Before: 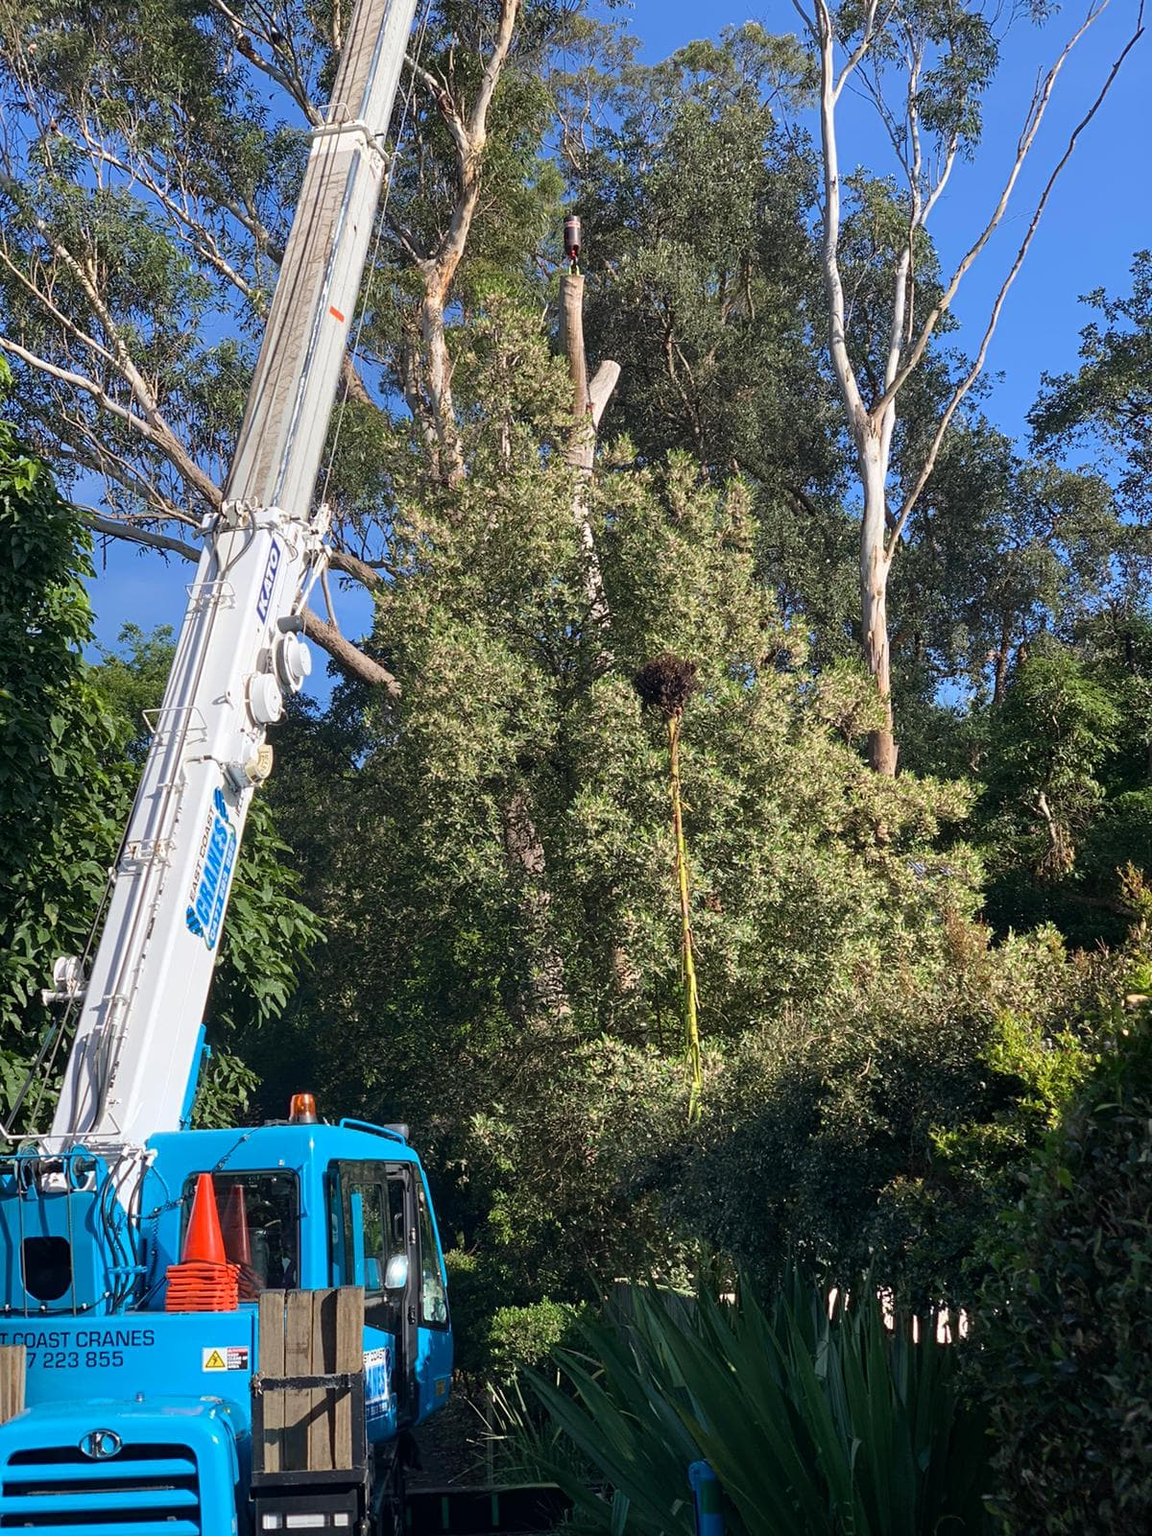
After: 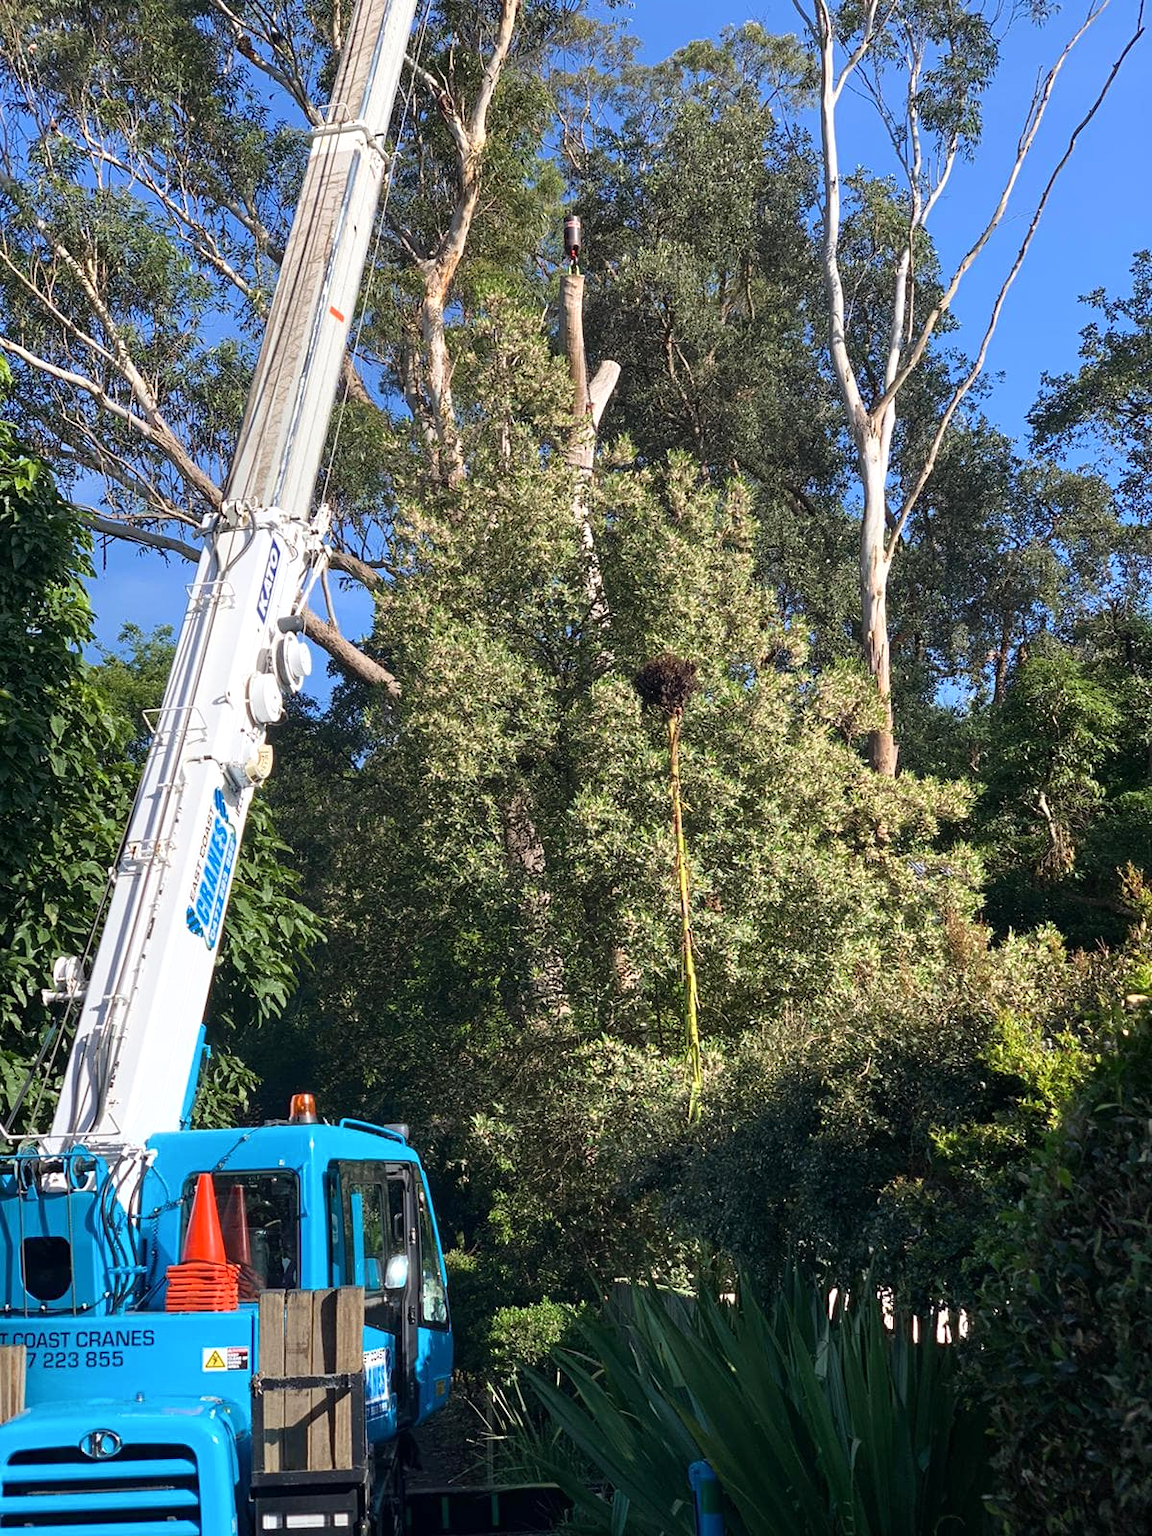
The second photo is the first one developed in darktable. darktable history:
shadows and highlights: shadows -0.492, highlights 39.23
exposure: exposure 0.187 EV, compensate exposure bias true, compensate highlight preservation false
